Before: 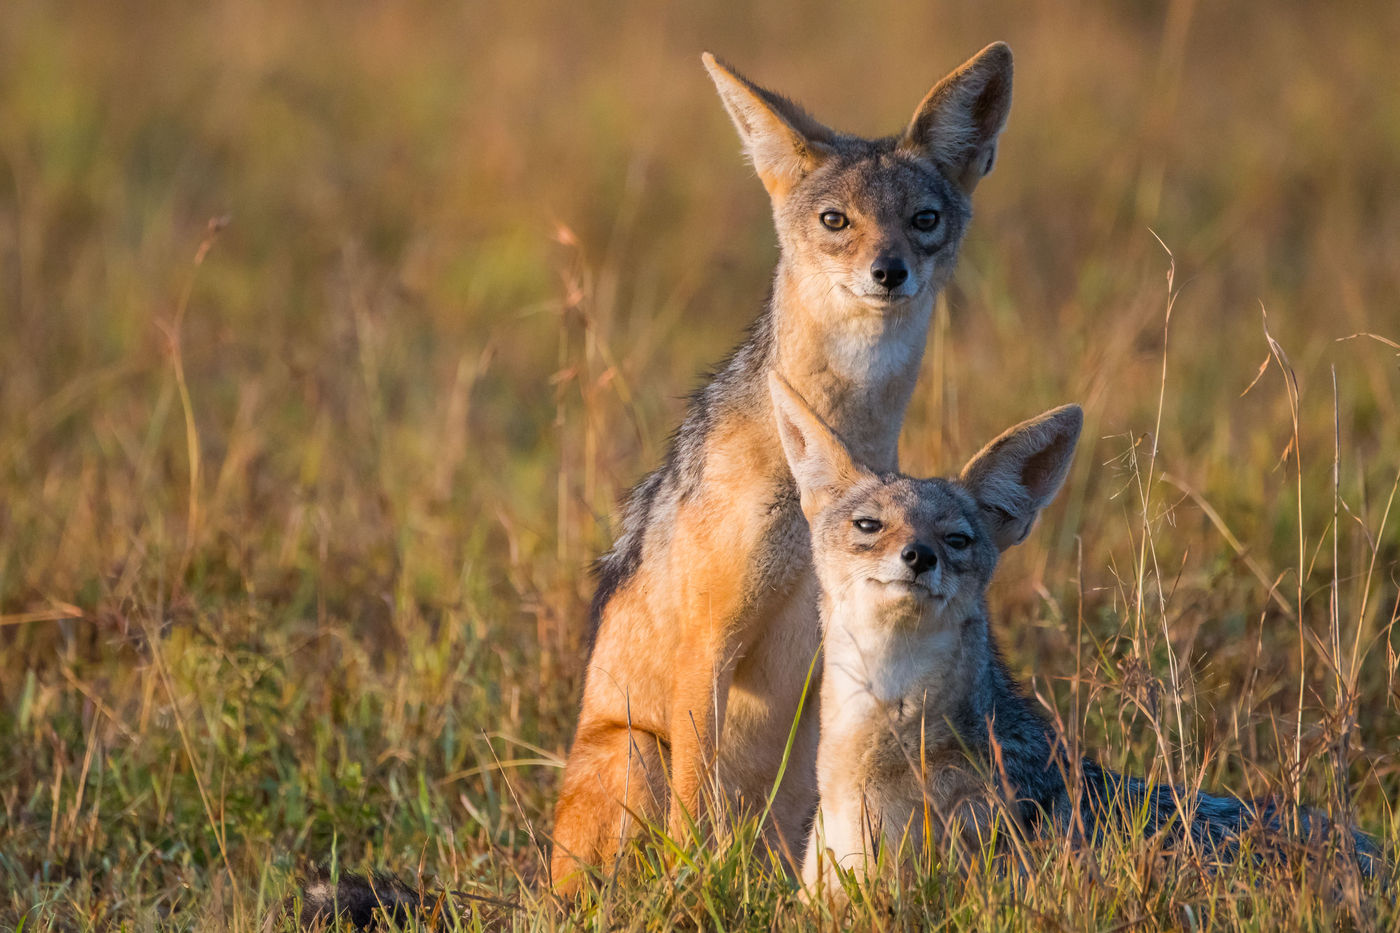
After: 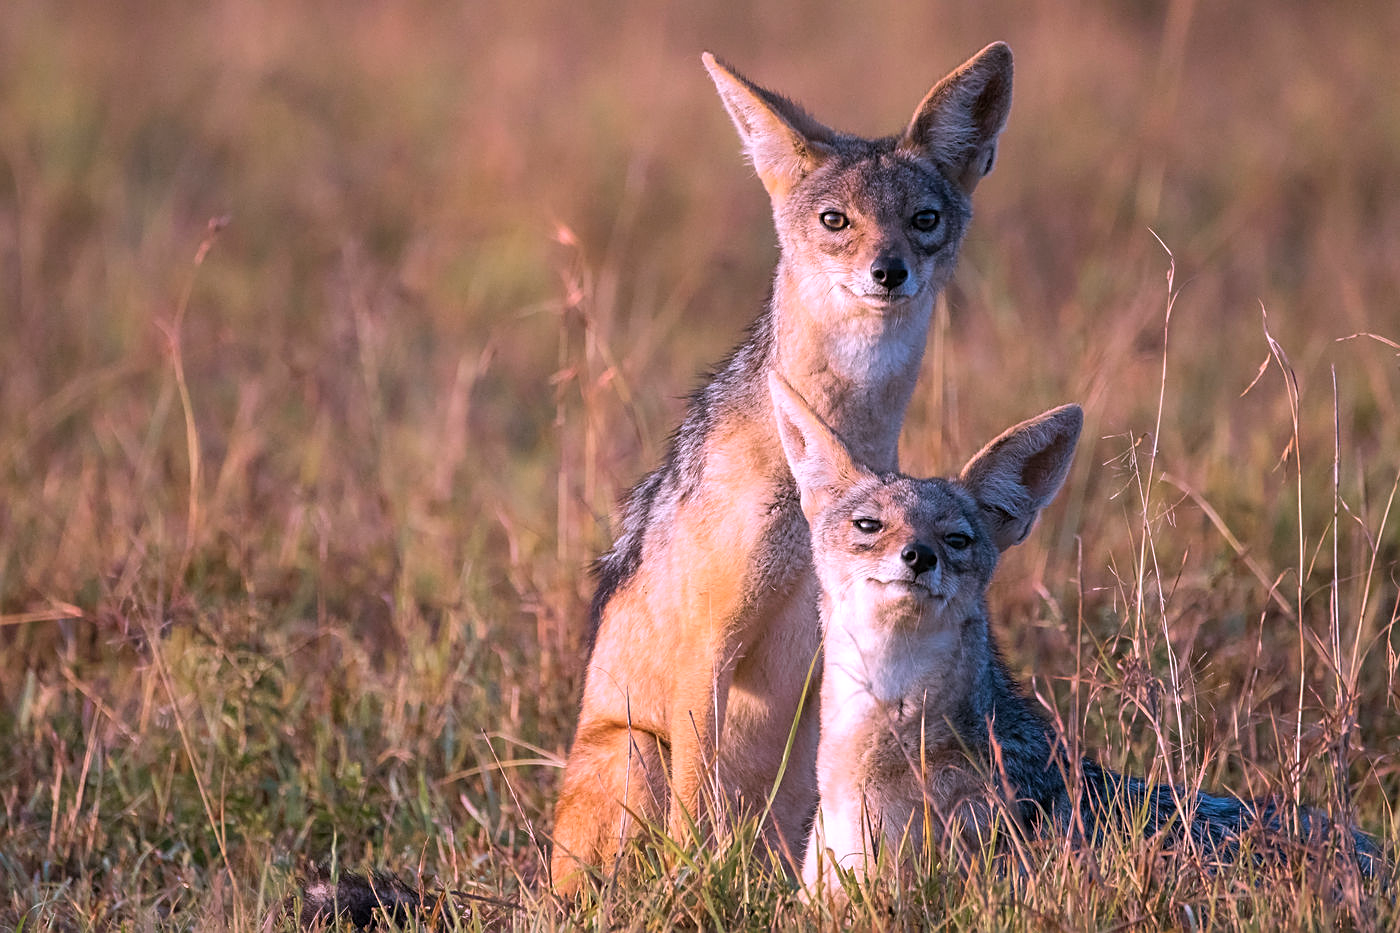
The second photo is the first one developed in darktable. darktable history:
color correction: highlights a* 15.18, highlights b* -25.64
color zones: curves: ch0 [(0, 0.558) (0.143, 0.548) (0.286, 0.447) (0.429, 0.259) (0.571, 0.5) (0.714, 0.5) (0.857, 0.593) (1, 0.558)]; ch1 [(0, 0.543) (0.01, 0.544) (0.12, 0.492) (0.248, 0.458) (0.5, 0.534) (0.748, 0.5) (0.99, 0.469) (1, 0.543)]; ch2 [(0, 0.507) (0.143, 0.522) (0.286, 0.505) (0.429, 0.5) (0.571, 0.5) (0.714, 0.5) (0.857, 0.5) (1, 0.507)]
tone equalizer: on, module defaults
sharpen: amount 0.462
